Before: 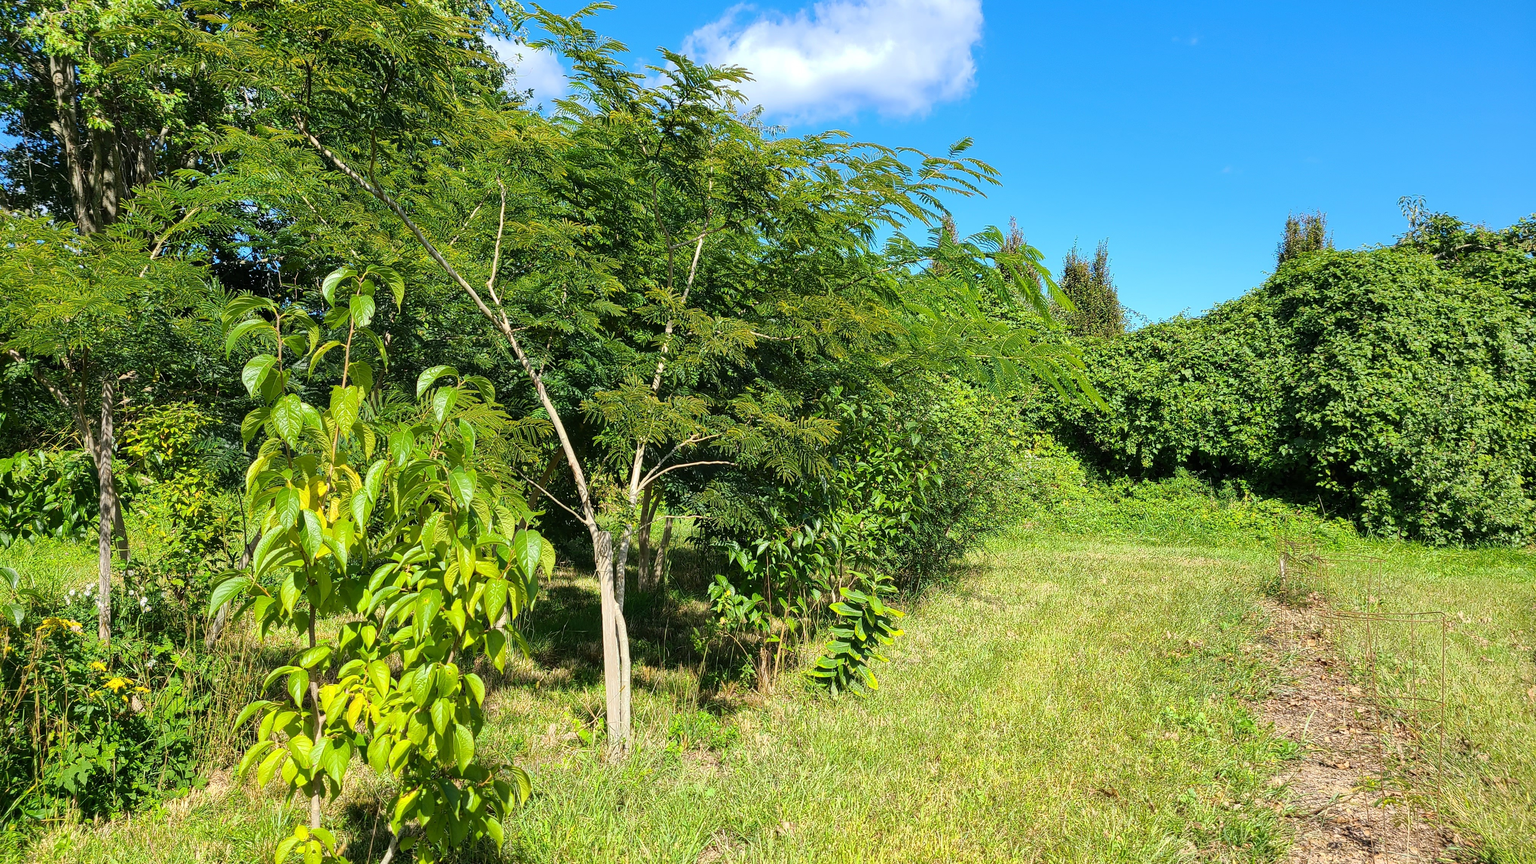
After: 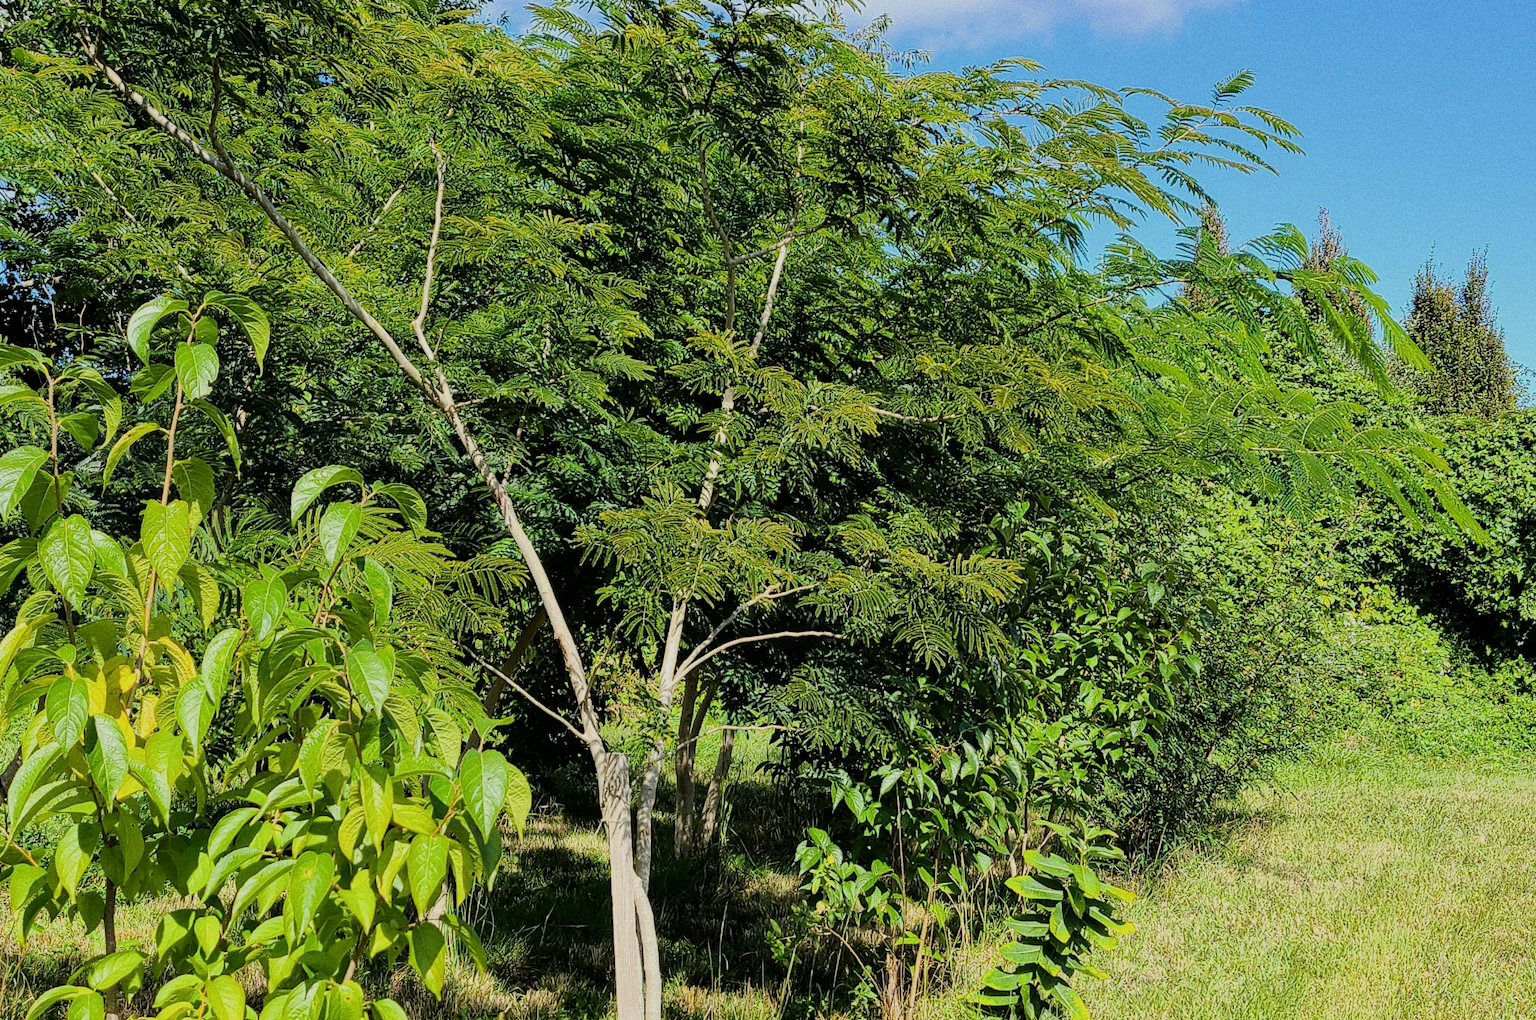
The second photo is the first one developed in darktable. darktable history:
crop: left 16.202%, top 11.208%, right 26.045%, bottom 20.557%
grain: on, module defaults
filmic rgb: black relative exposure -7.65 EV, white relative exposure 4.56 EV, hardness 3.61, contrast 1.106
